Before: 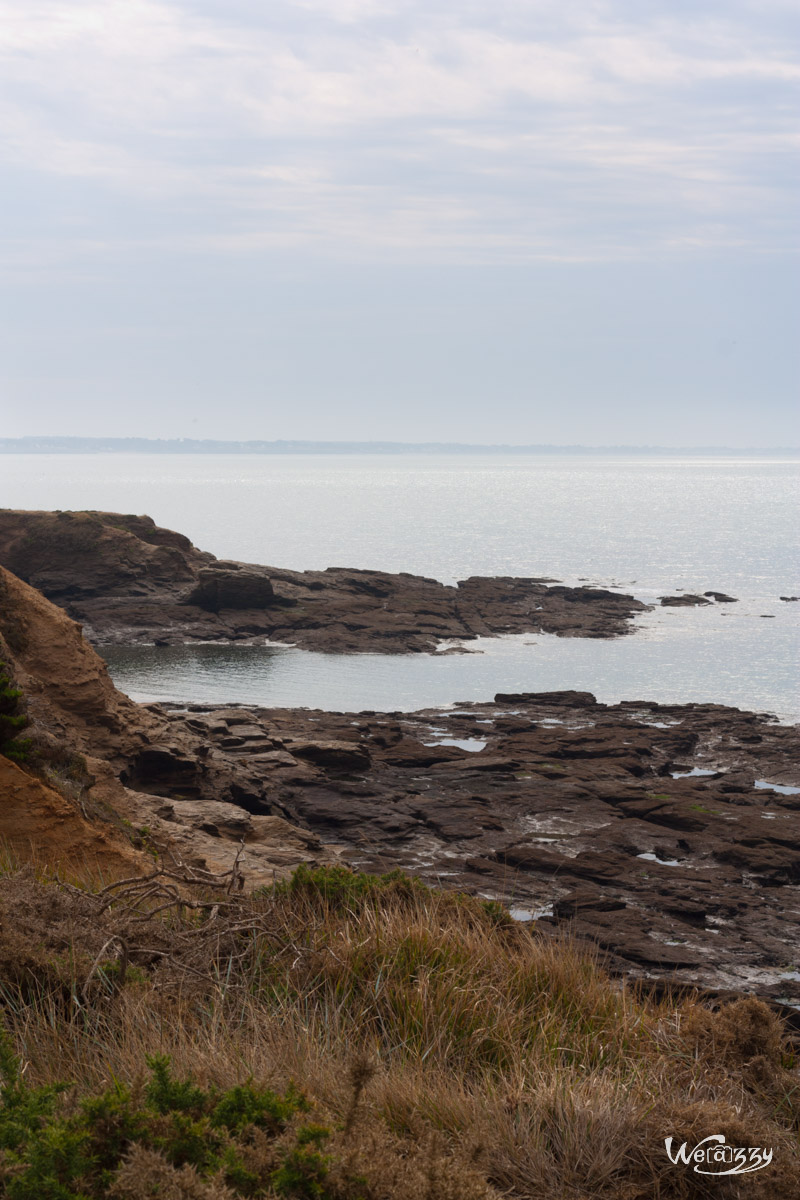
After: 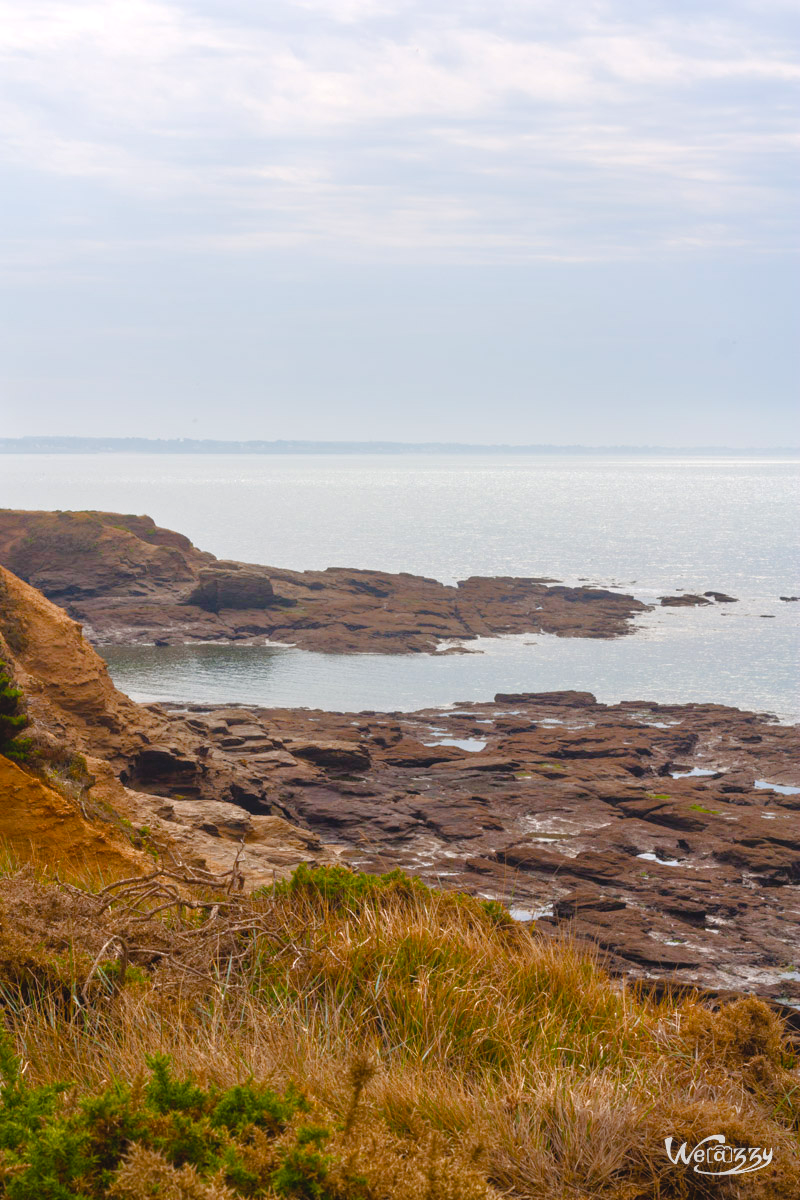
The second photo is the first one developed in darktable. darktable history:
local contrast: highlights 49%, shadows 1%, detail 98%
color balance rgb: power › hue 62.97°, linear chroma grading › global chroma 25.239%, perceptual saturation grading › global saturation 0.604%, perceptual saturation grading › highlights -33.725%, perceptual saturation grading › mid-tones 15.093%, perceptual saturation grading › shadows 47.977%, global vibrance 25.073%, contrast 9.538%
tone equalizer: -7 EV 0.148 EV, -6 EV 0.629 EV, -5 EV 1.19 EV, -4 EV 1.35 EV, -3 EV 1.14 EV, -2 EV 0.6 EV, -1 EV 0.163 EV
